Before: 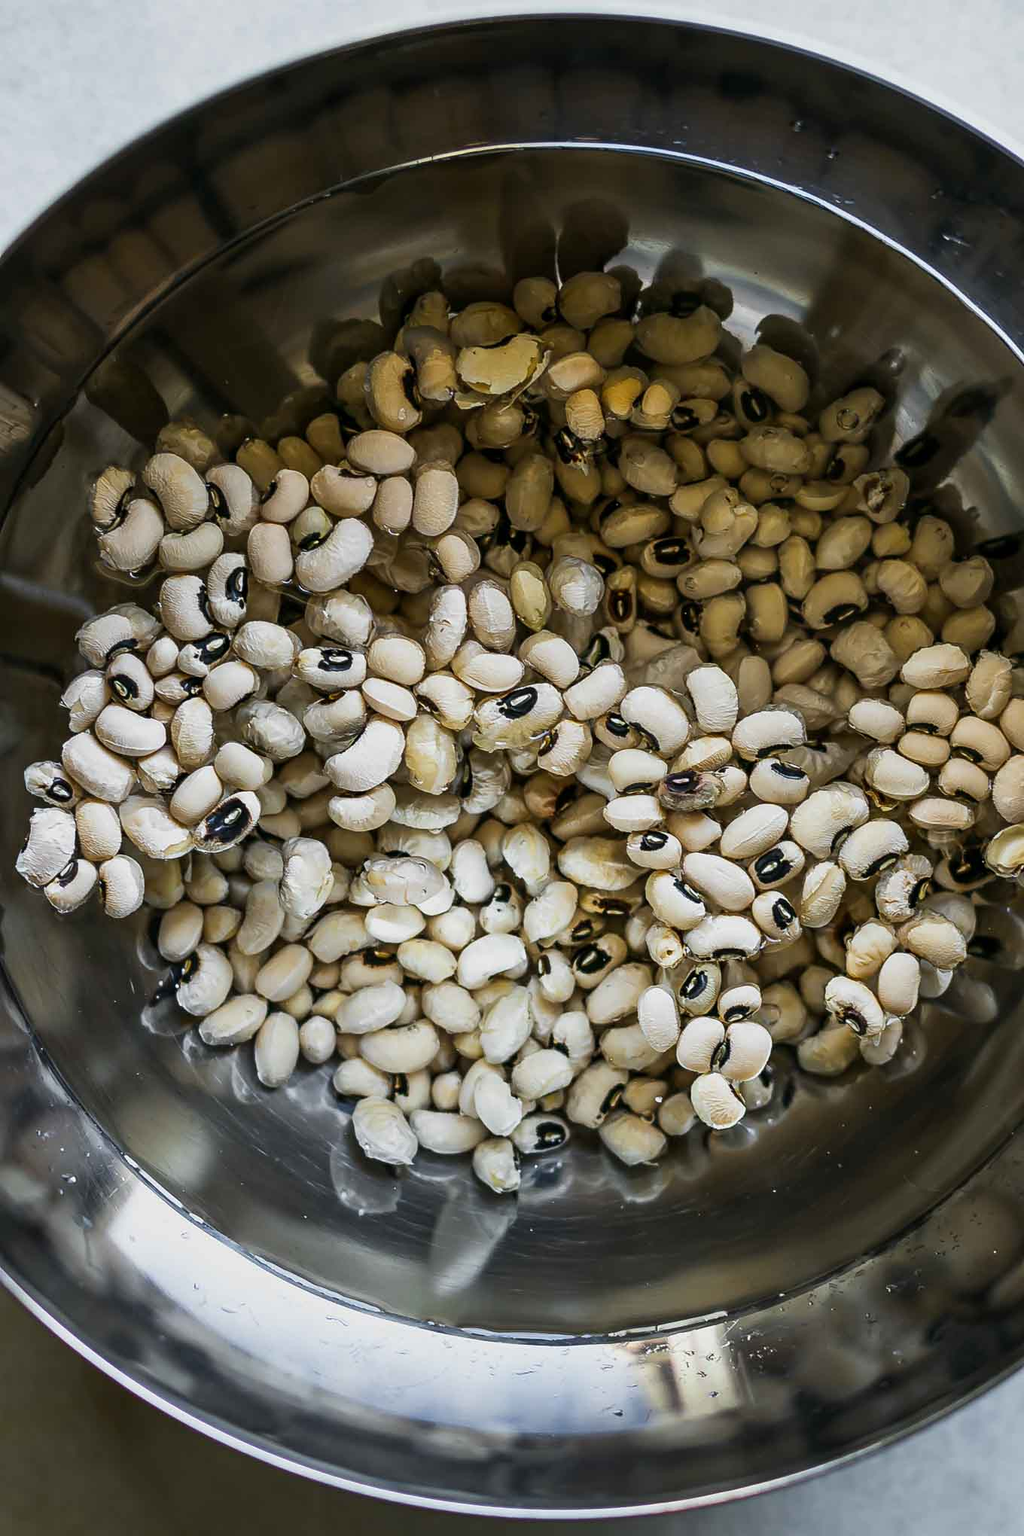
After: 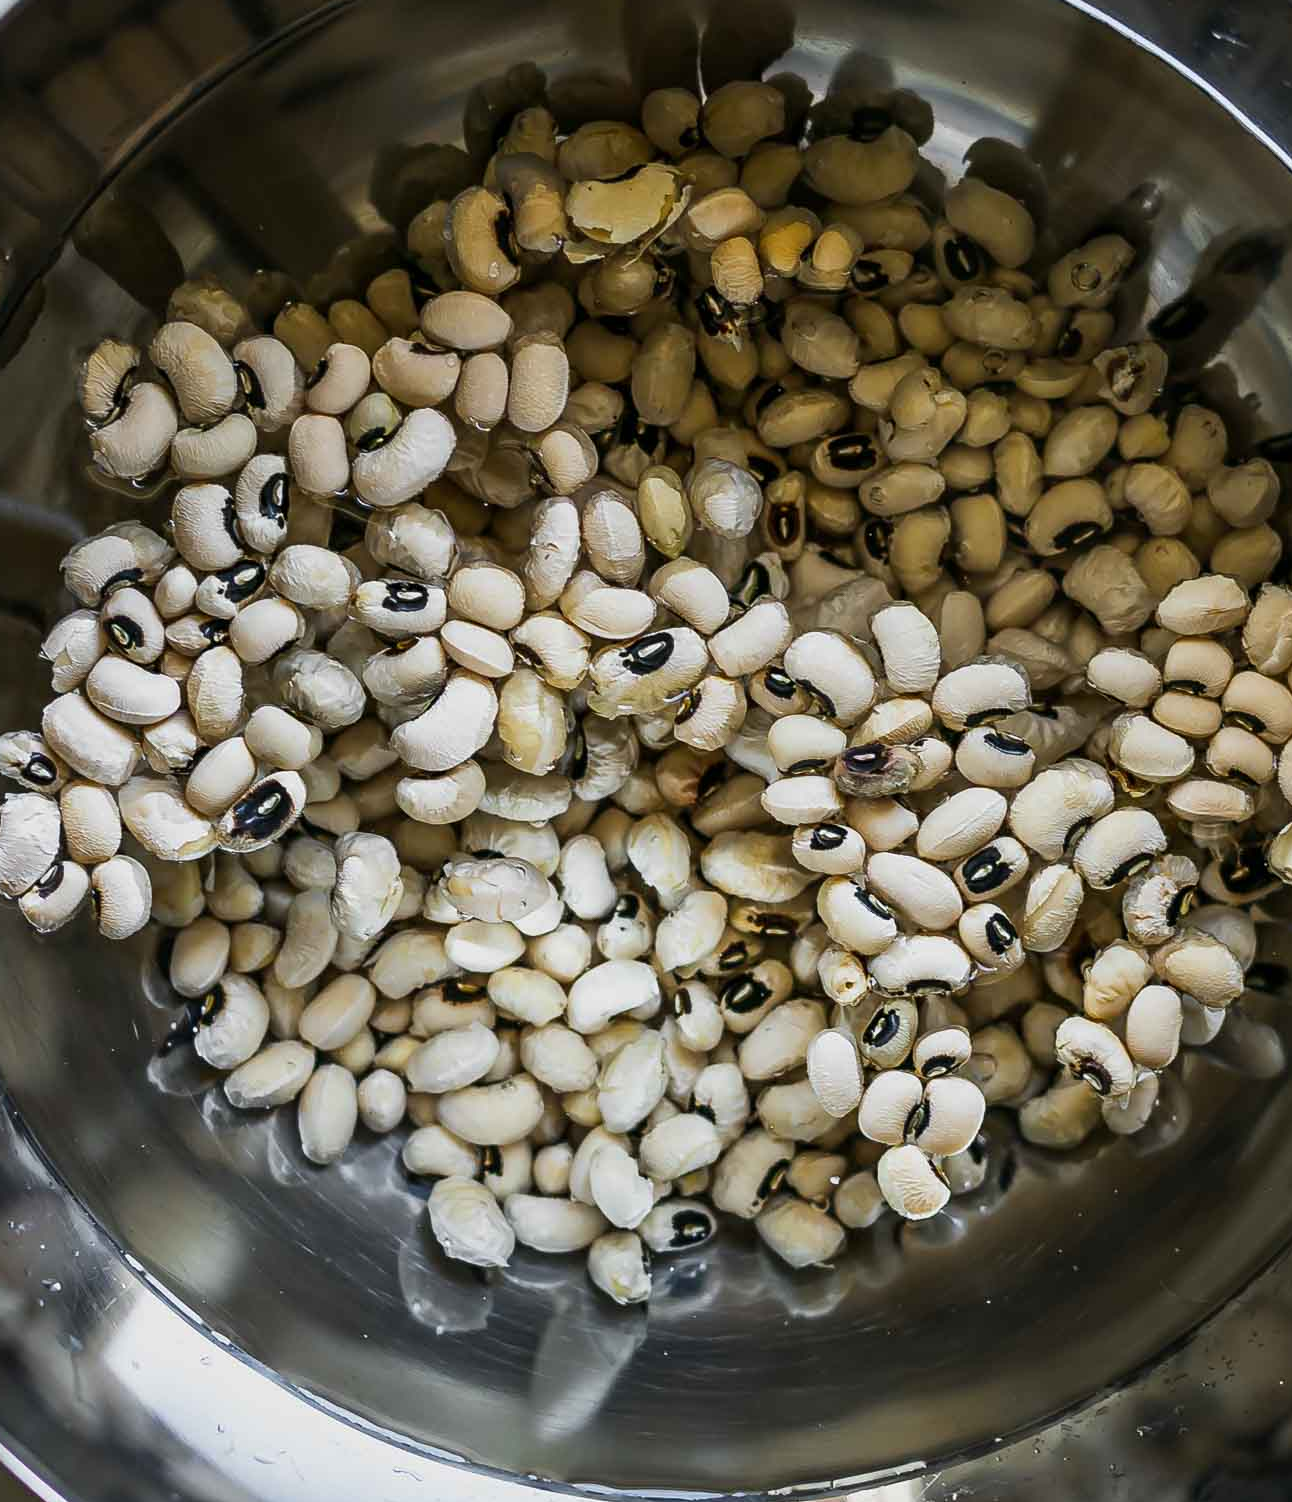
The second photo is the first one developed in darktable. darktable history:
crop and rotate: left 2.984%, top 13.759%, right 1.991%, bottom 12.605%
